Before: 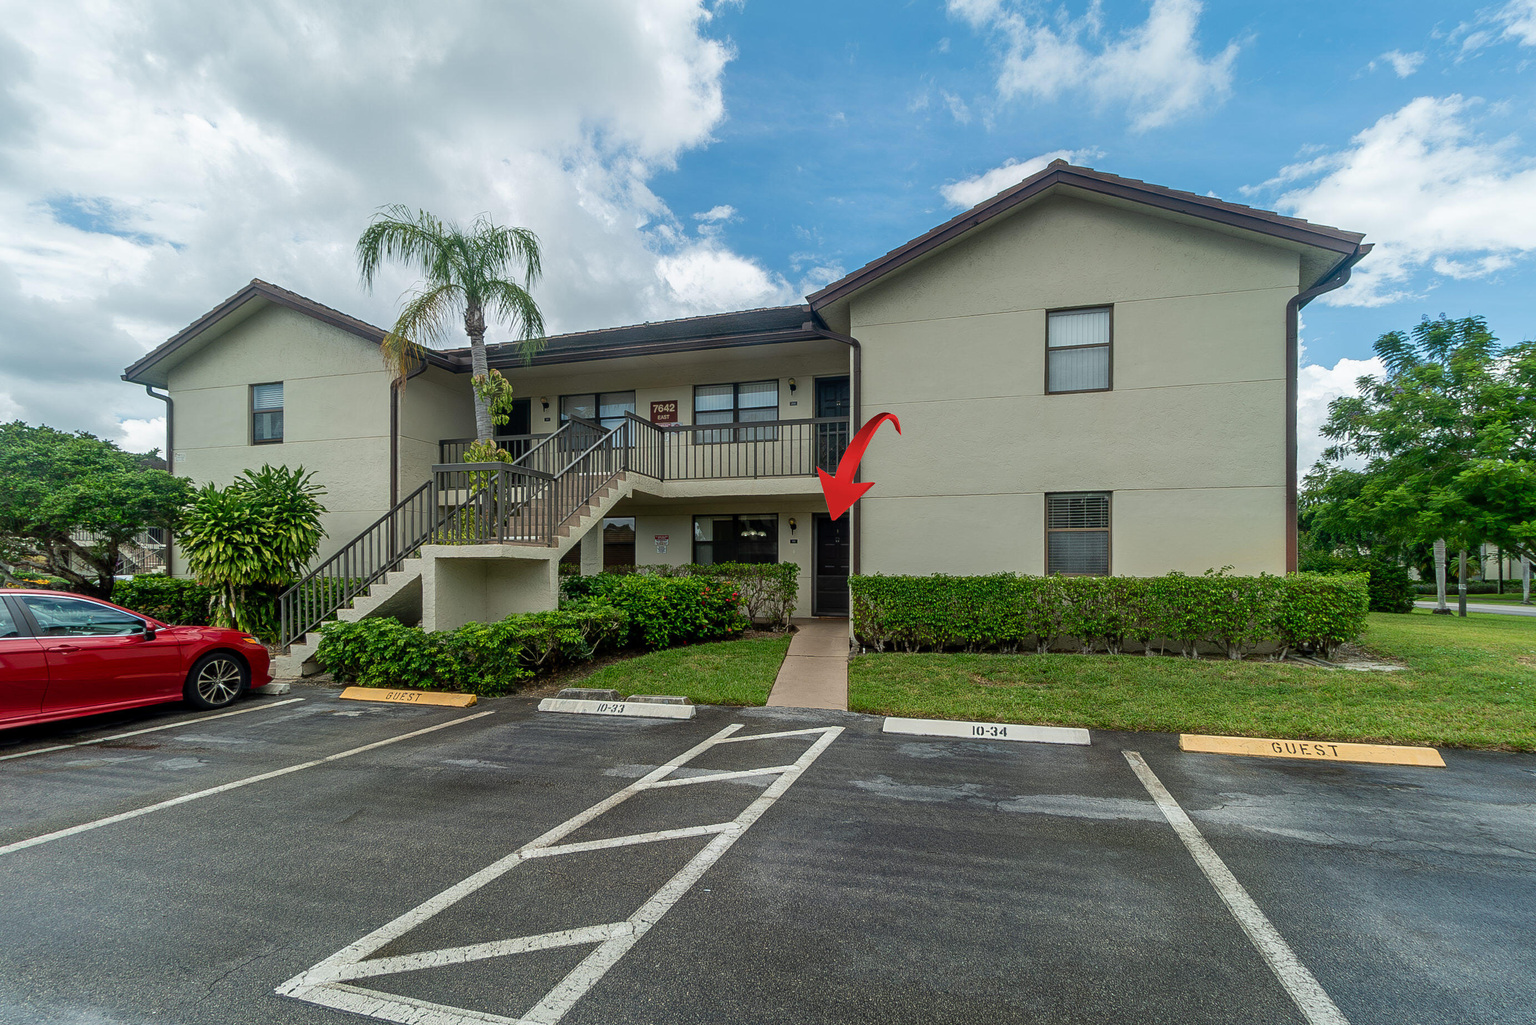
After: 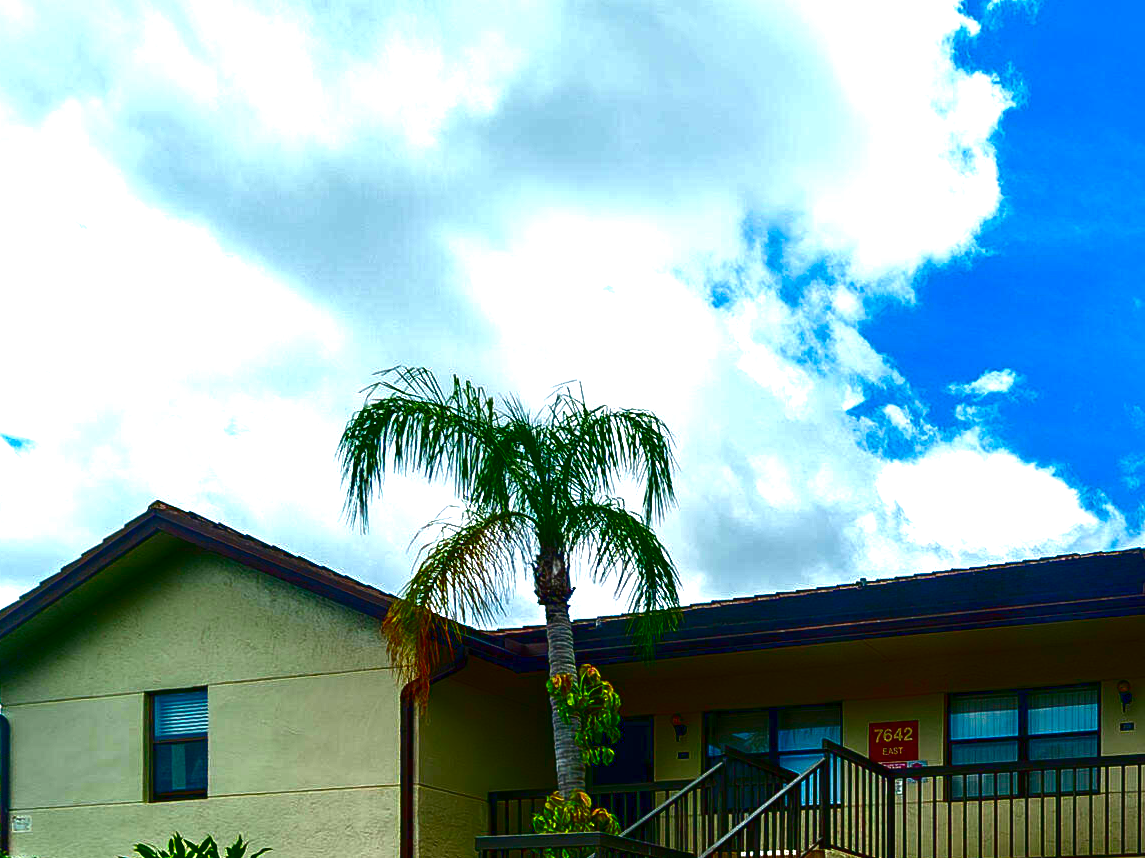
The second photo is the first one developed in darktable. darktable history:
exposure: exposure 0.801 EV, compensate exposure bias true, compensate highlight preservation false
crop and rotate: left 10.95%, top 0.072%, right 47.651%, bottom 53.454%
color balance rgb: linear chroma grading › global chroma 14.649%, perceptual saturation grading › global saturation 20%, perceptual saturation grading › highlights -24.87%, perceptual saturation grading › shadows 49.868%, perceptual brilliance grading › global brilliance 2.721%, perceptual brilliance grading › highlights -3.304%, perceptual brilliance grading › shadows 3.461%, global vibrance 14.518%
contrast brightness saturation: brightness -0.984, saturation 0.989
